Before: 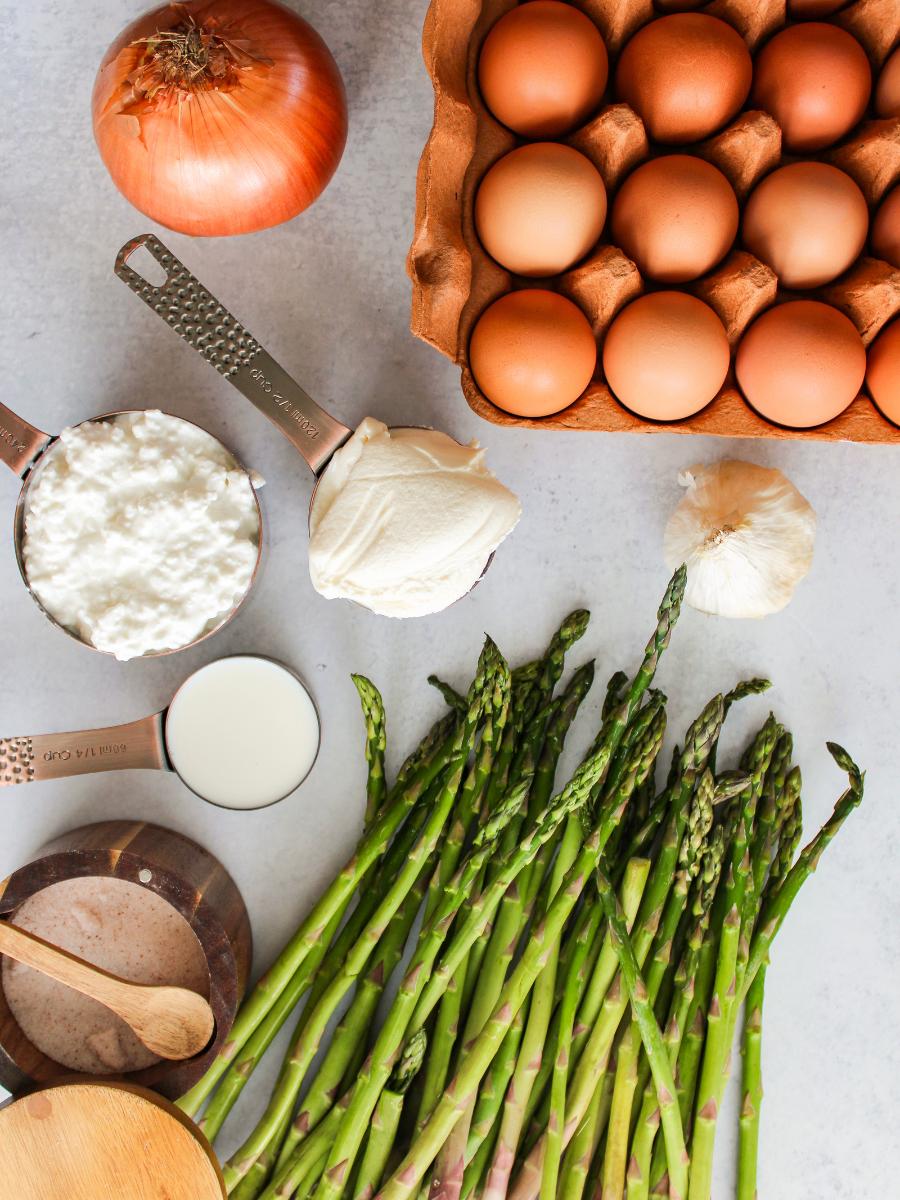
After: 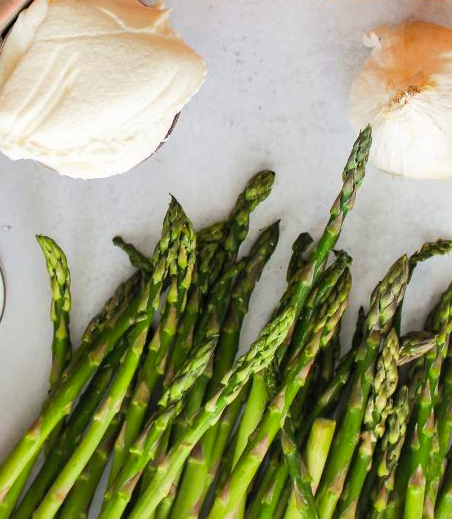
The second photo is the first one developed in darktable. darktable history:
crop: left 35.03%, top 36.625%, right 14.663%, bottom 20.057%
exposure: exposure -0.01 EV, compensate highlight preservation false
contrast brightness saturation: contrast 0.03, brightness 0.06, saturation 0.13
